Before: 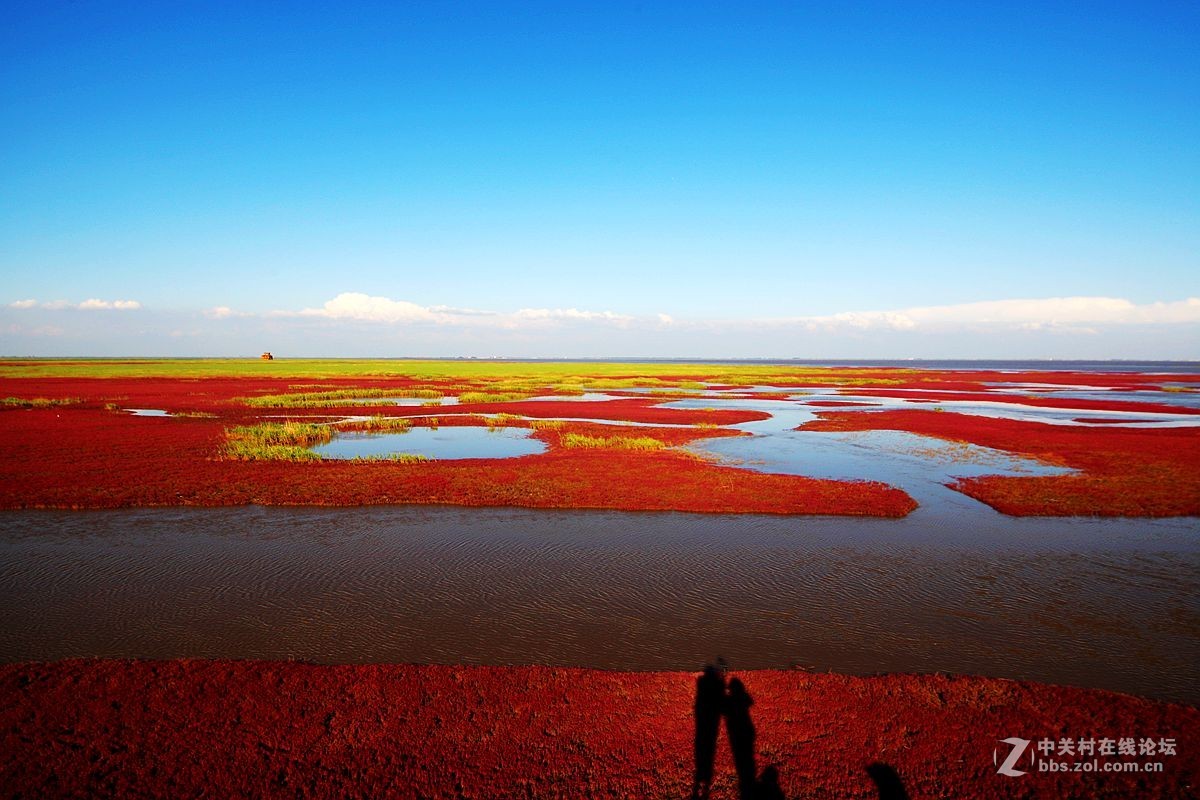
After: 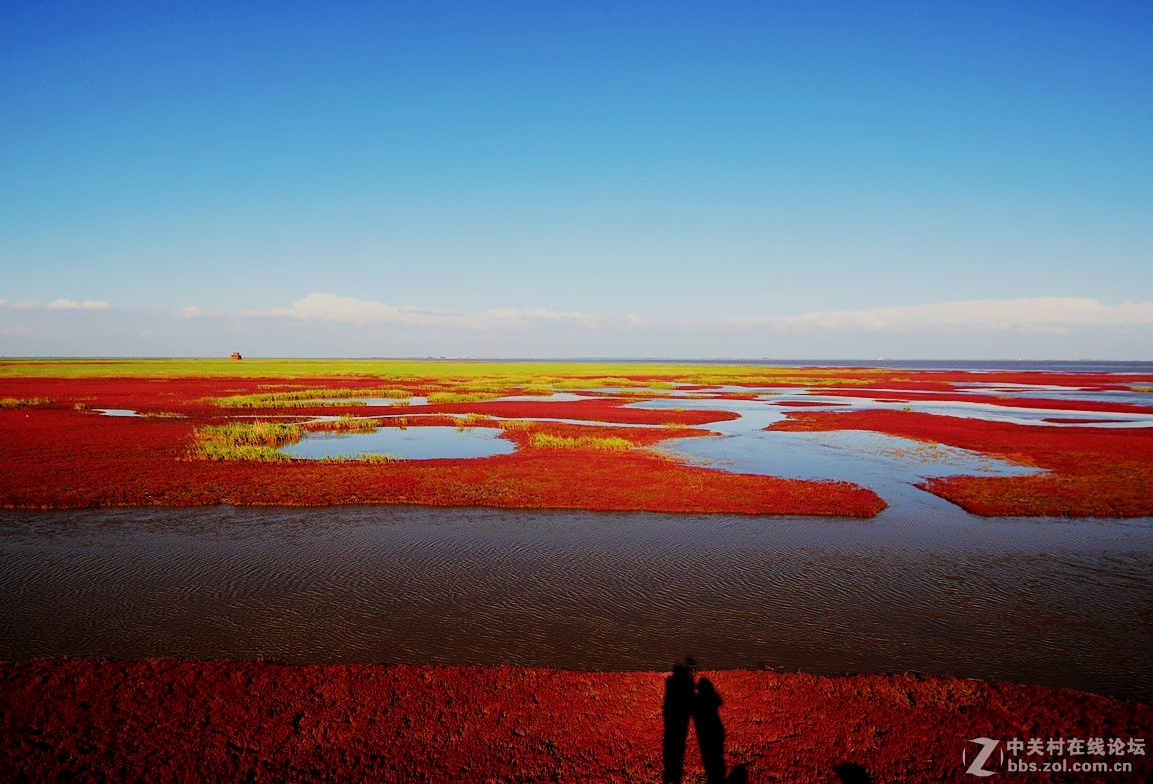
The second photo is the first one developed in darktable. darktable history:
filmic rgb: black relative exposure -7.65 EV, white relative exposure 4.56 EV, threshold 5.98 EV, hardness 3.61, enable highlight reconstruction true
crop and rotate: left 2.59%, right 1.265%, bottom 1.896%
